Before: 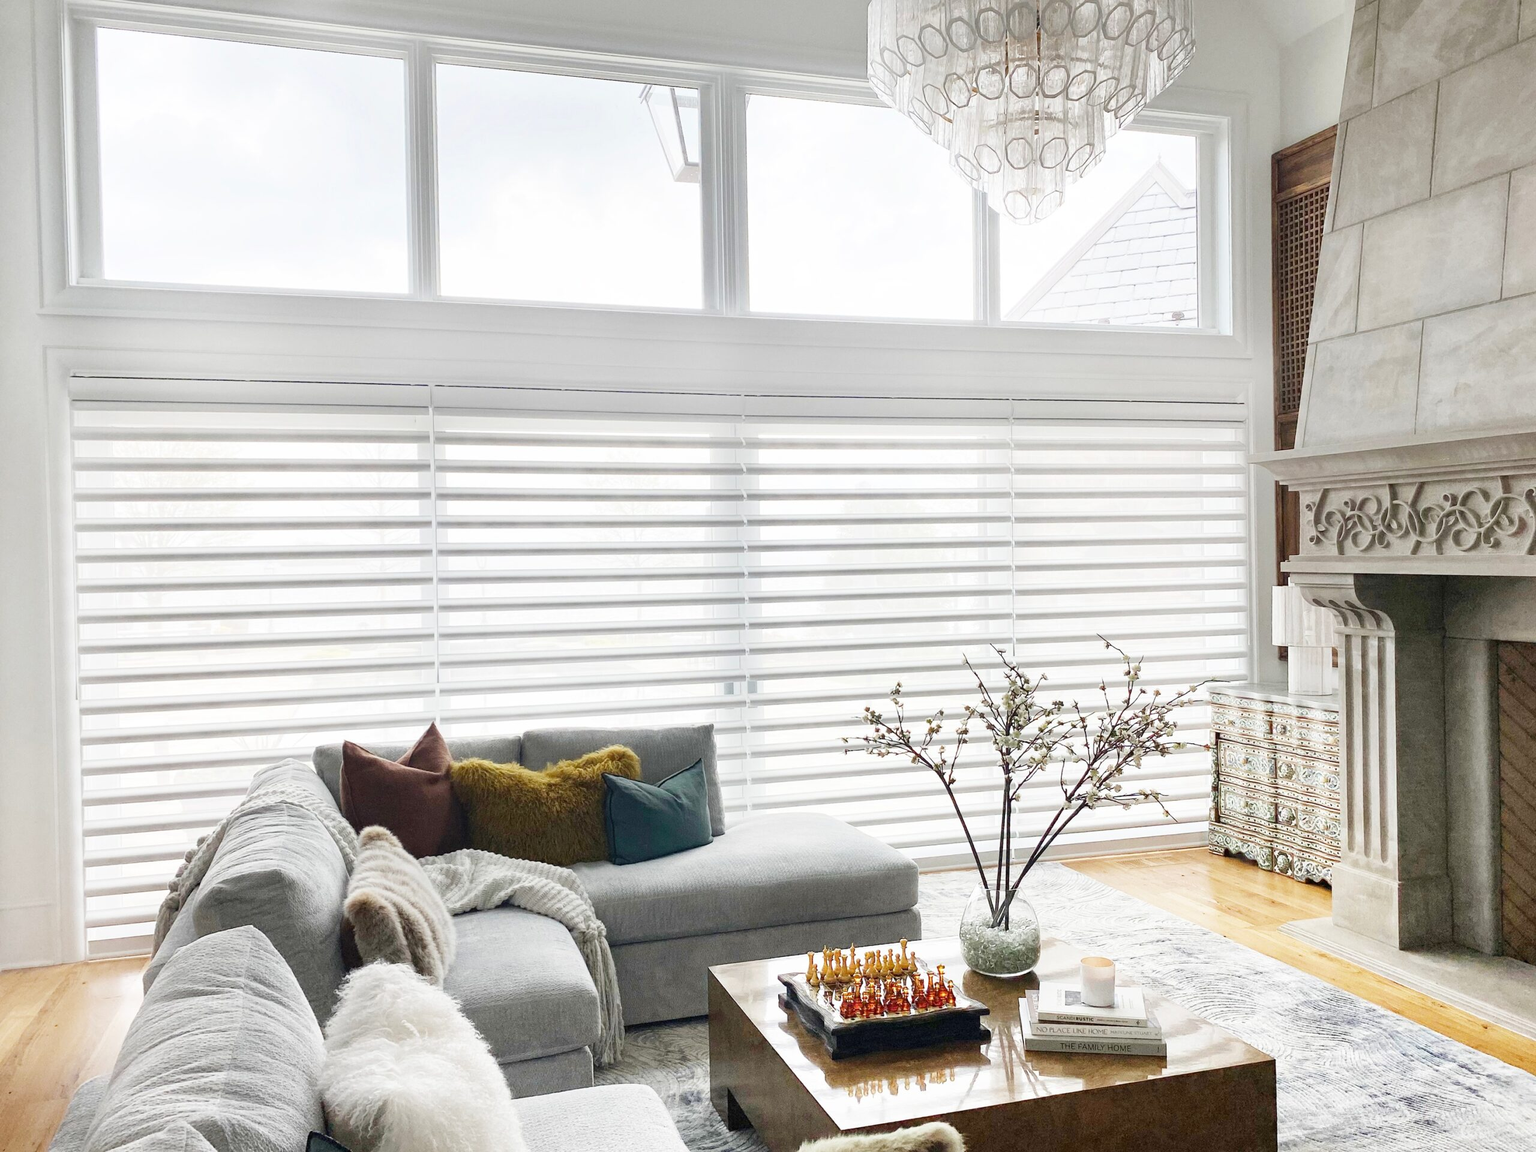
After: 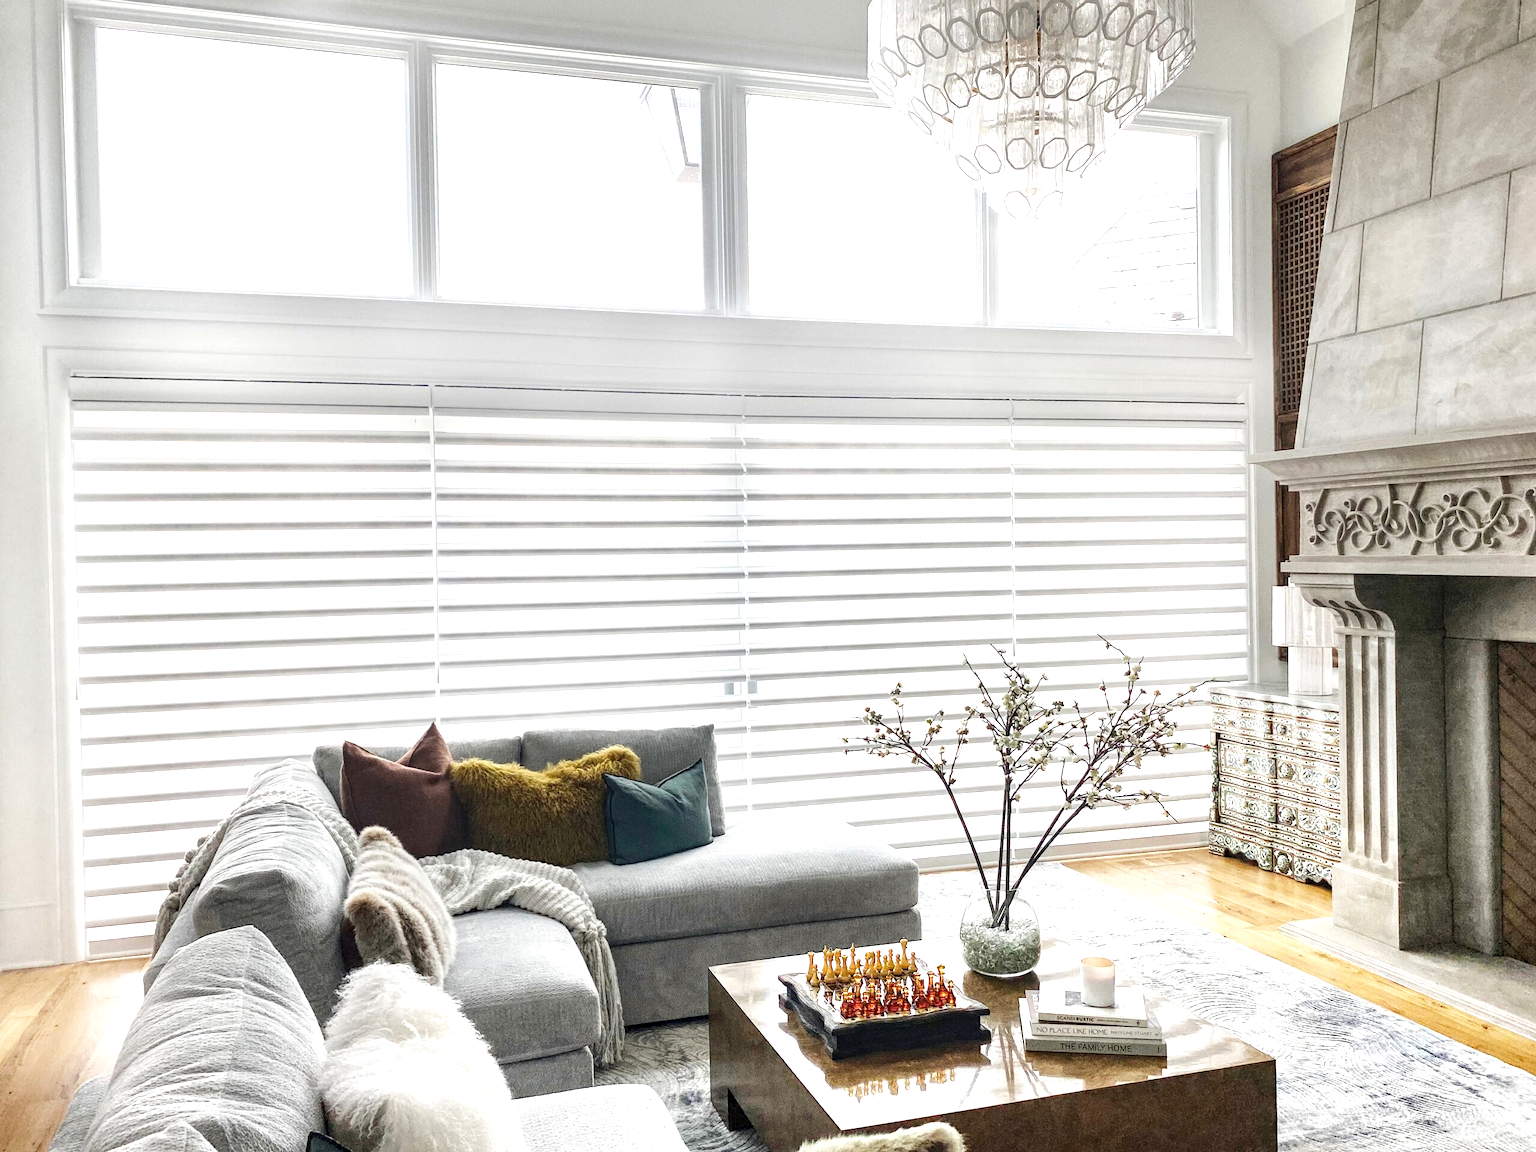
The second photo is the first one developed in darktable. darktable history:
tone equalizer: -8 EV -0.417 EV, -7 EV -0.389 EV, -6 EV -0.333 EV, -5 EV -0.222 EV, -3 EV 0.222 EV, -2 EV 0.333 EV, -1 EV 0.389 EV, +0 EV 0.417 EV, edges refinement/feathering 500, mask exposure compensation -1.57 EV, preserve details no
local contrast: detail 130%
exposure: compensate highlight preservation false
